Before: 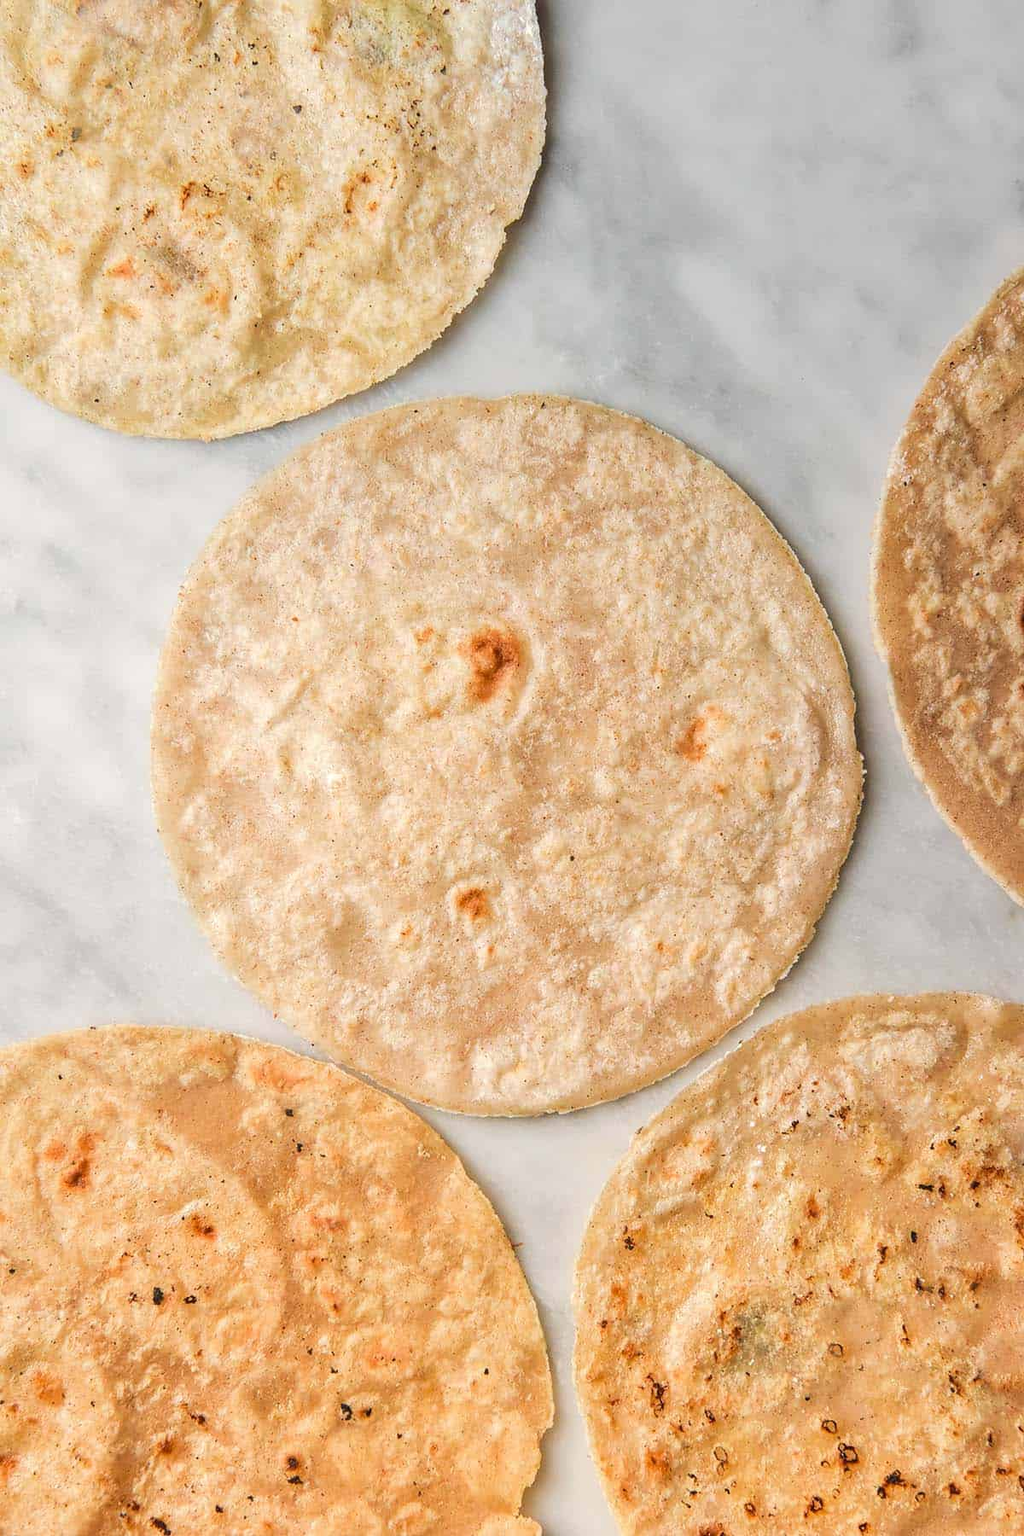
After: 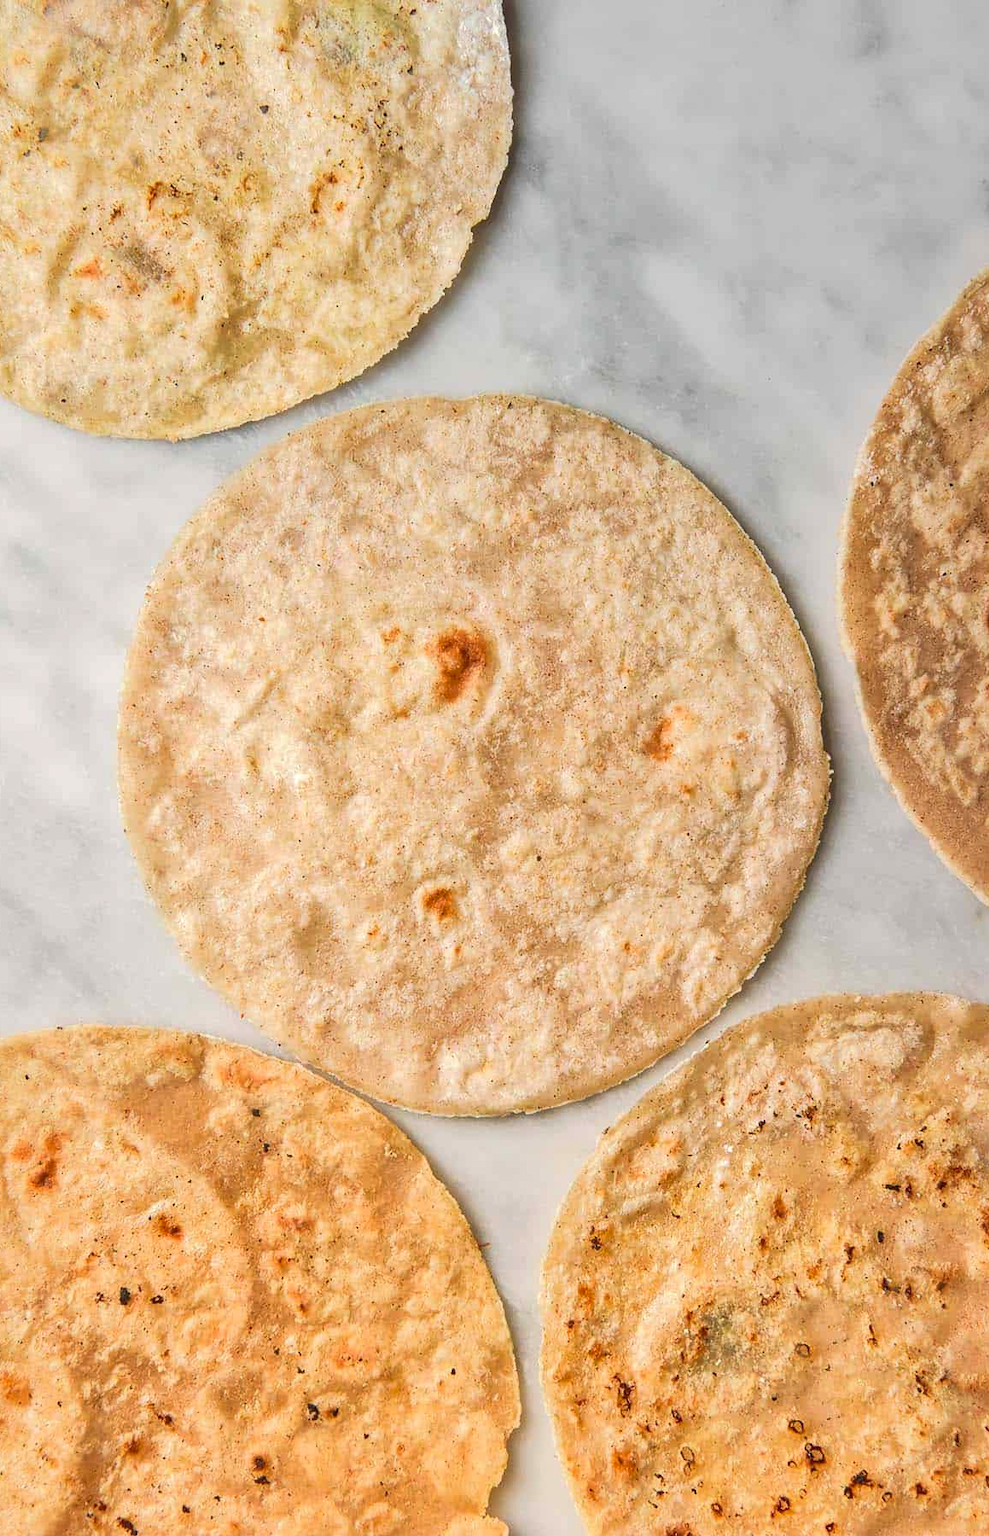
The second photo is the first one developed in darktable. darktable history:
shadows and highlights: on, module defaults
crop and rotate: left 3.313%
tone curve: curves: ch0 [(0, 0) (0.003, 0.003) (0.011, 0.012) (0.025, 0.023) (0.044, 0.04) (0.069, 0.056) (0.1, 0.082) (0.136, 0.107) (0.177, 0.144) (0.224, 0.186) (0.277, 0.237) (0.335, 0.297) (0.399, 0.37) (0.468, 0.465) (0.543, 0.567) (0.623, 0.68) (0.709, 0.782) (0.801, 0.86) (0.898, 0.924) (1, 1)], color space Lab, independent channels, preserve colors none
